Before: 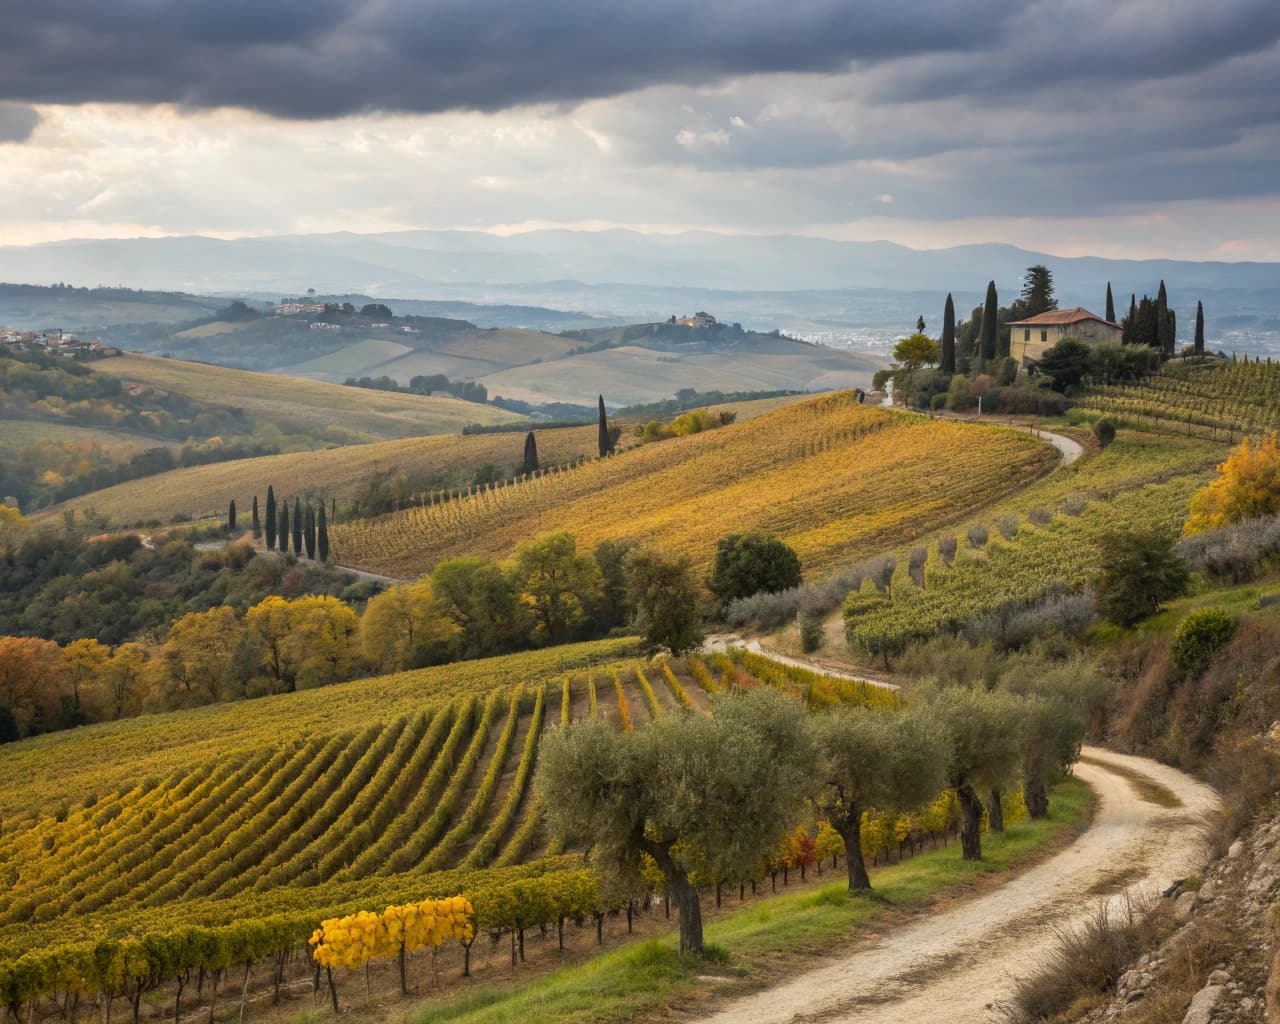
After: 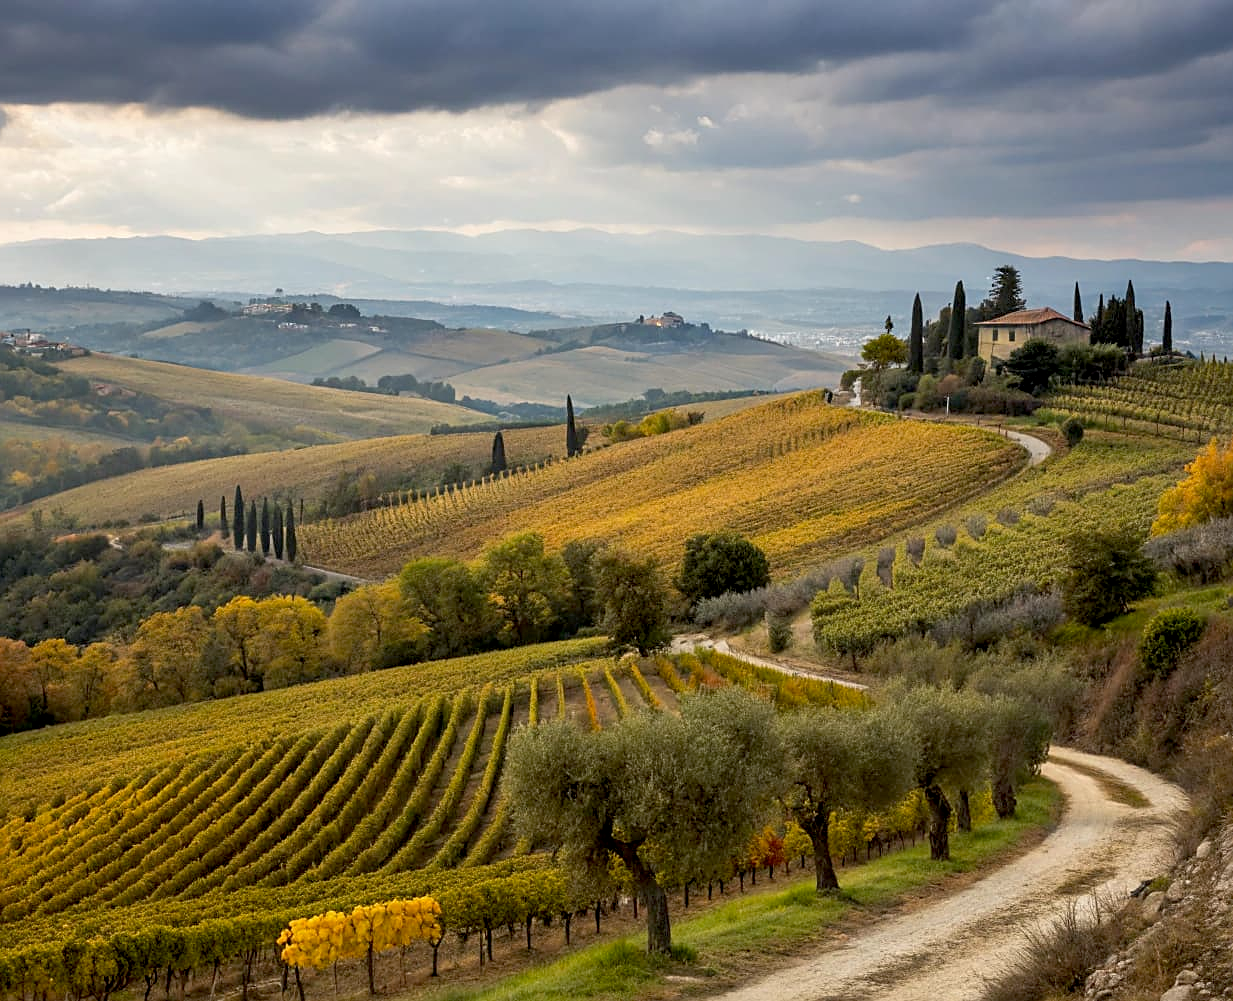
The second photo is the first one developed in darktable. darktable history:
crop and rotate: left 2.536%, right 1.107%, bottom 2.246%
sharpen: on, module defaults
white balance: red 1, blue 1
exposure: black level correction 0.012, compensate highlight preservation false
